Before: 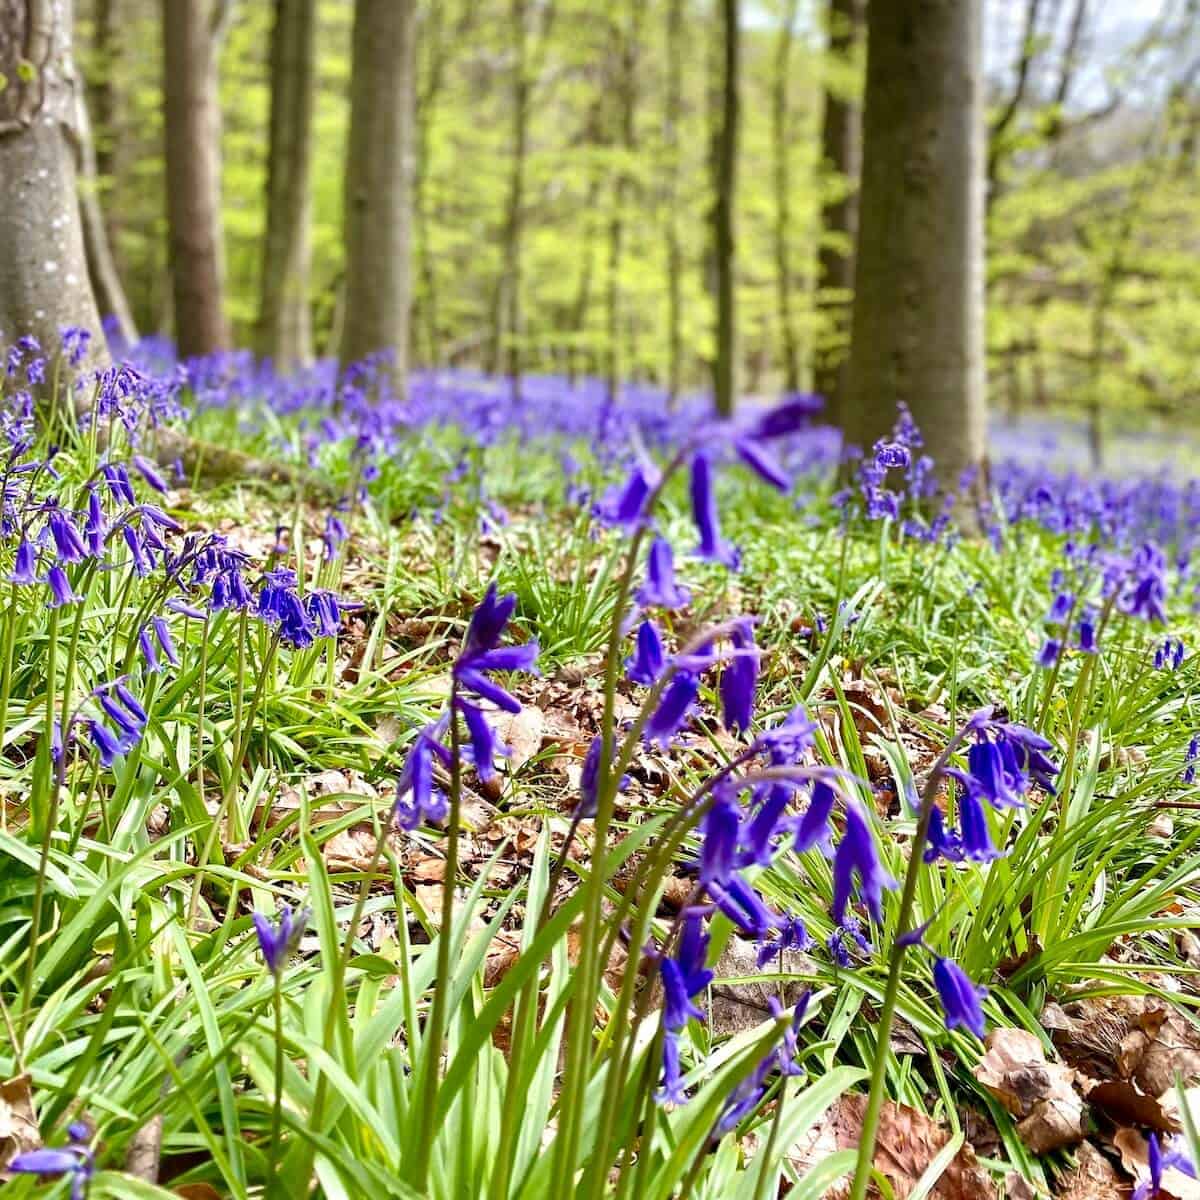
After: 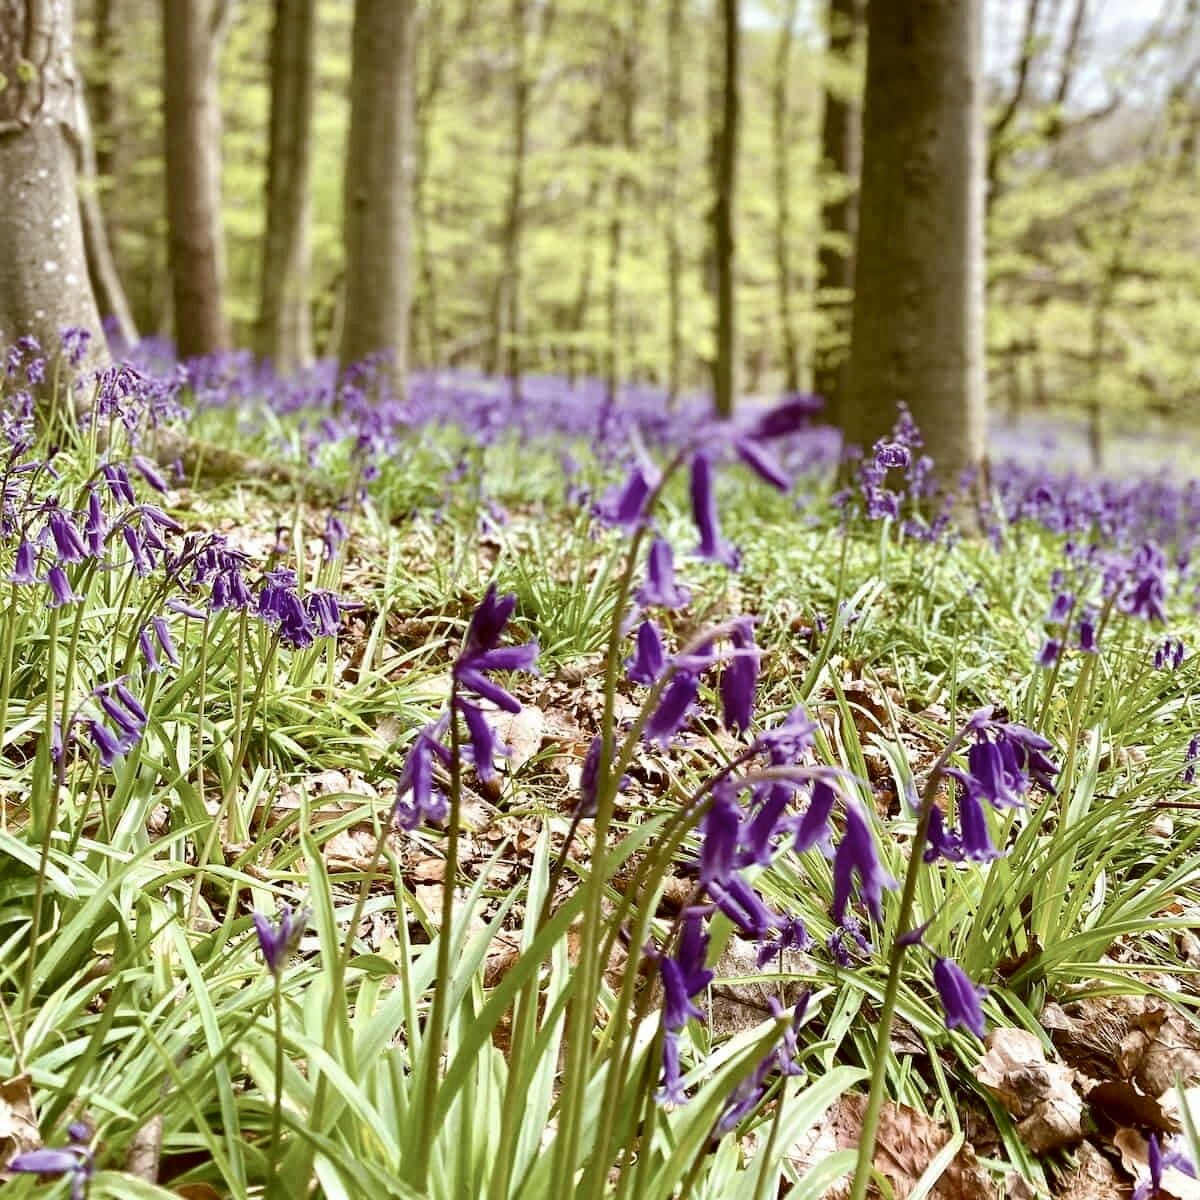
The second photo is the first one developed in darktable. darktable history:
contrast brightness saturation: contrast 0.096, saturation -0.356
color correction: highlights a* -0.547, highlights b* 0.159, shadows a* 4.48, shadows b* 20.12
levels: black 8.52%
